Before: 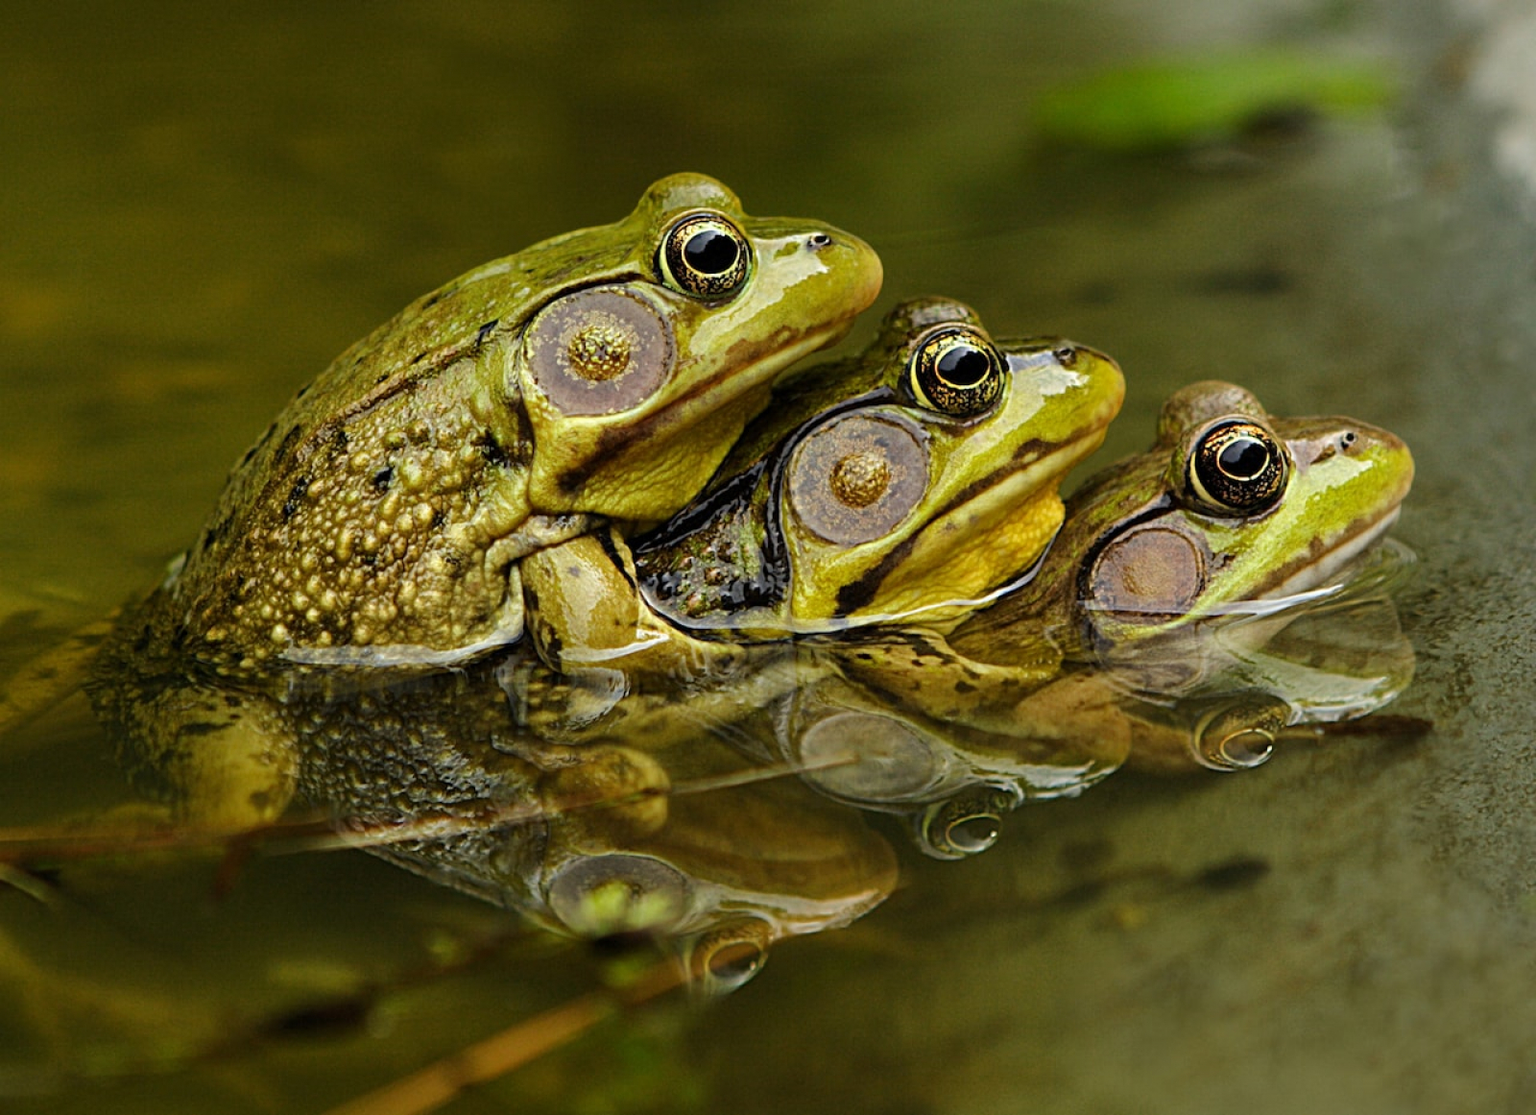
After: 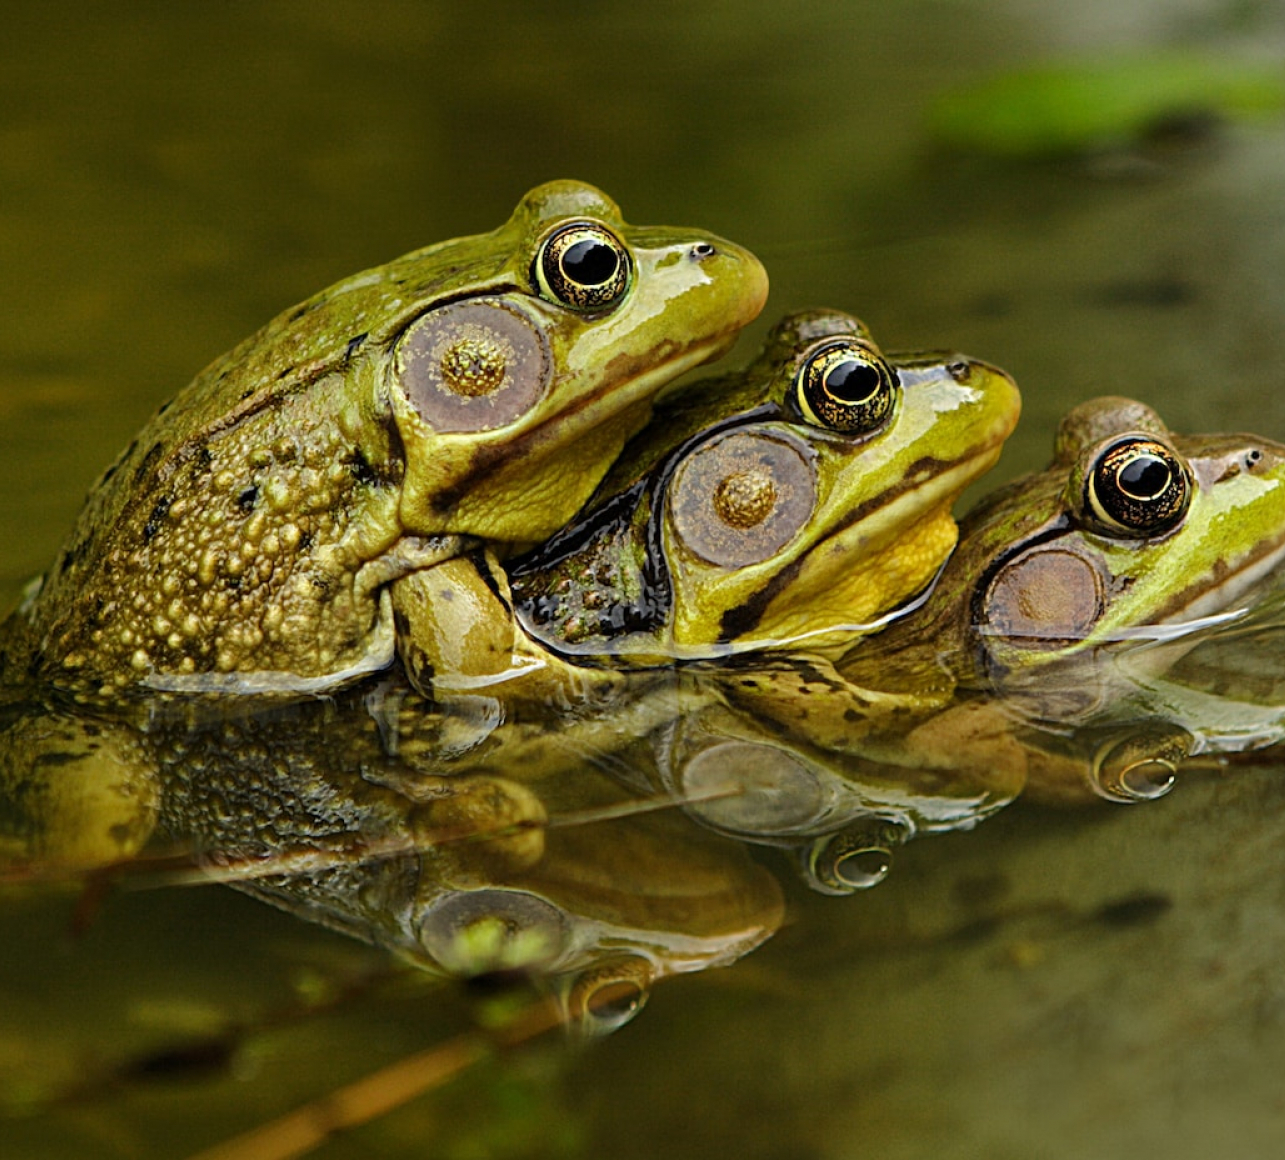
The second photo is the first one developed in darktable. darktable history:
crop and rotate: left 9.495%, right 10.155%
